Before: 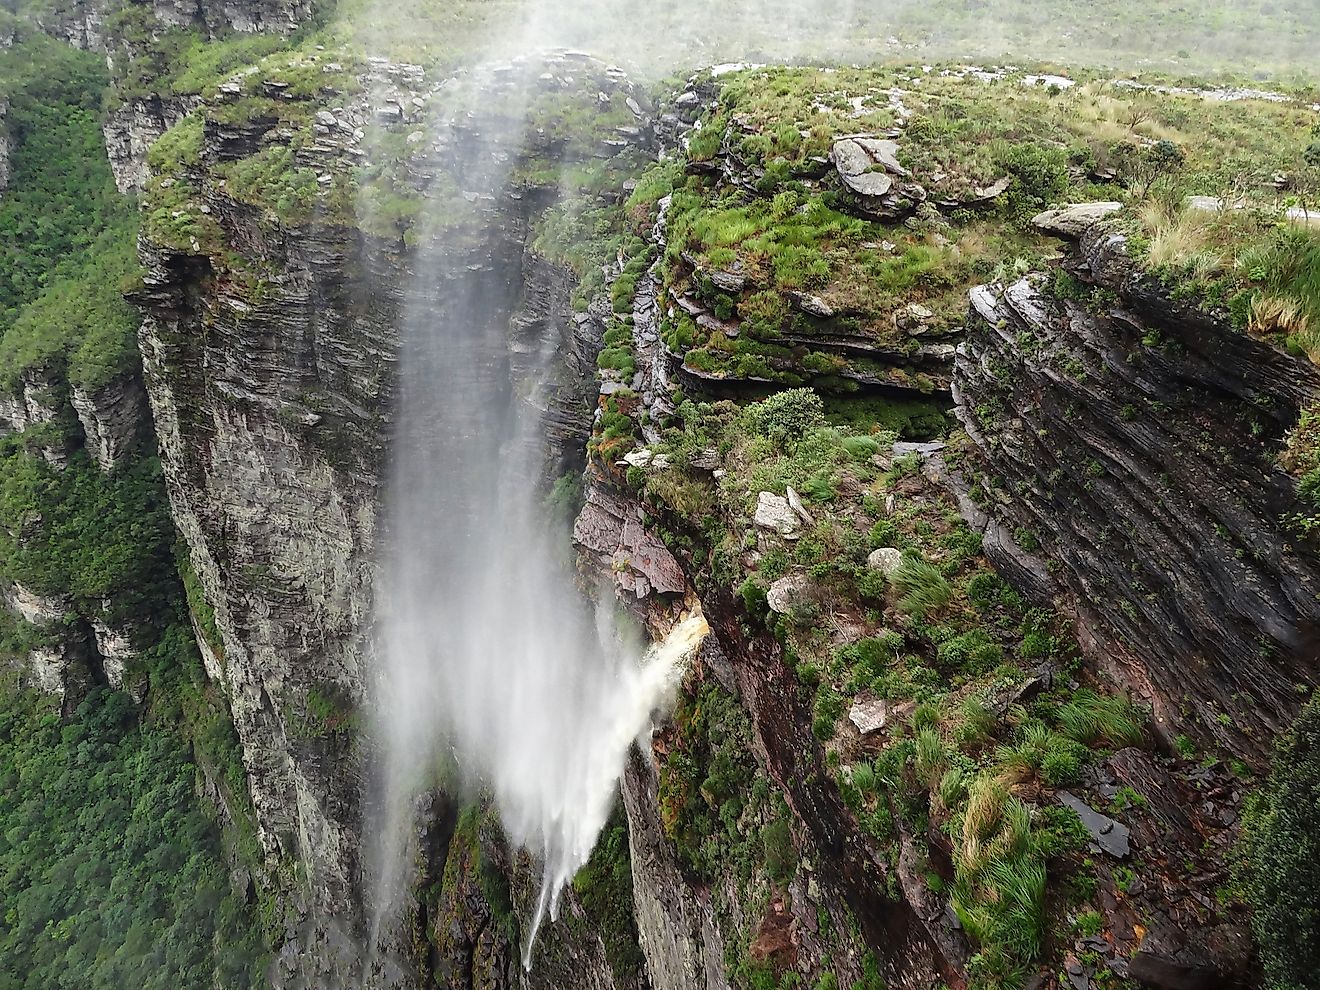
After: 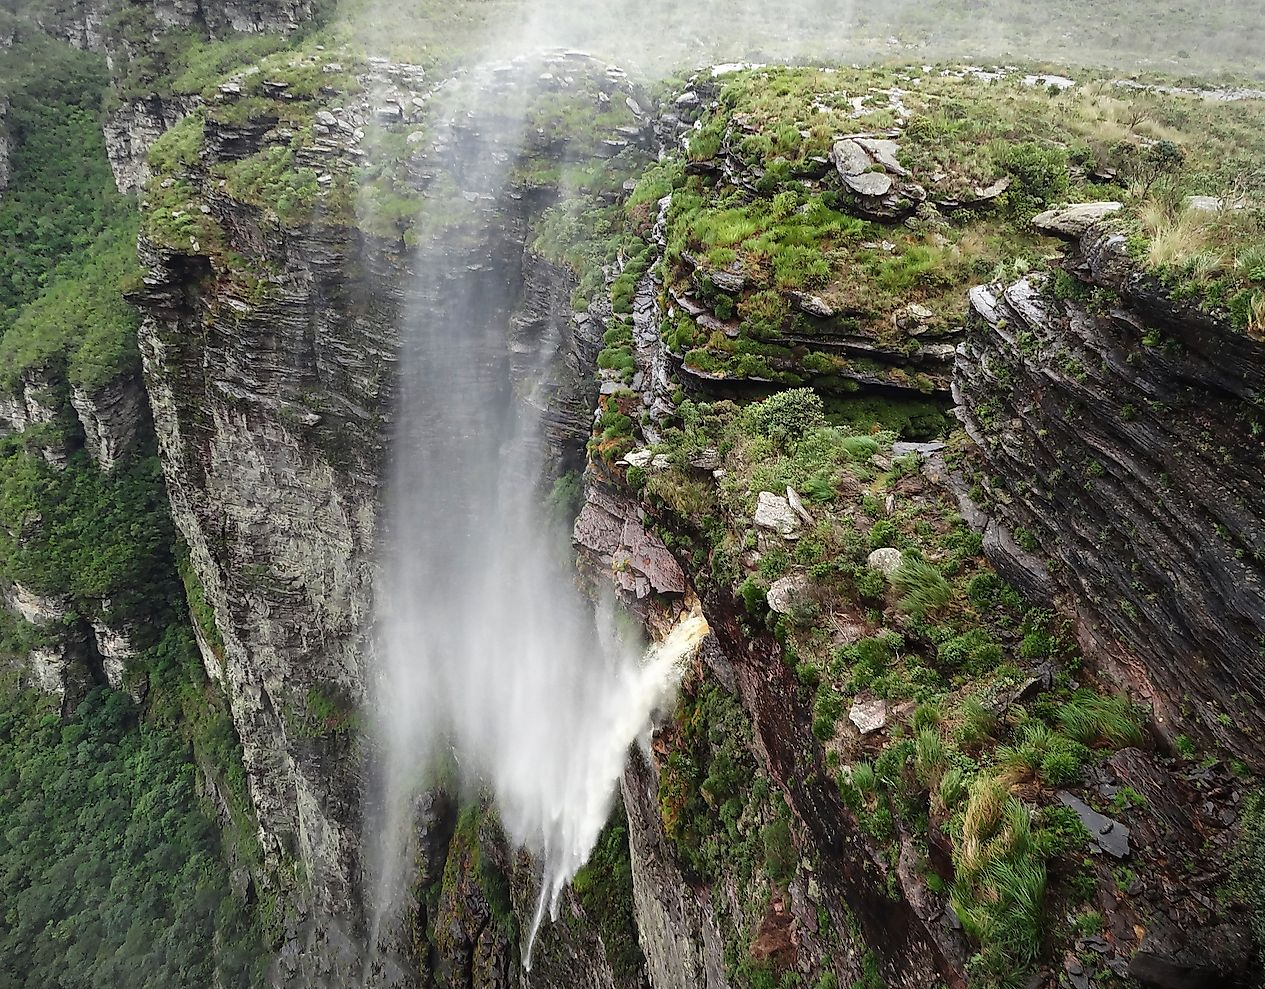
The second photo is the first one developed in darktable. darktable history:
rgb levels: preserve colors max RGB
crop: right 4.126%, bottom 0.031%
vignetting: fall-off start 100%, brightness -0.282, width/height ratio 1.31
